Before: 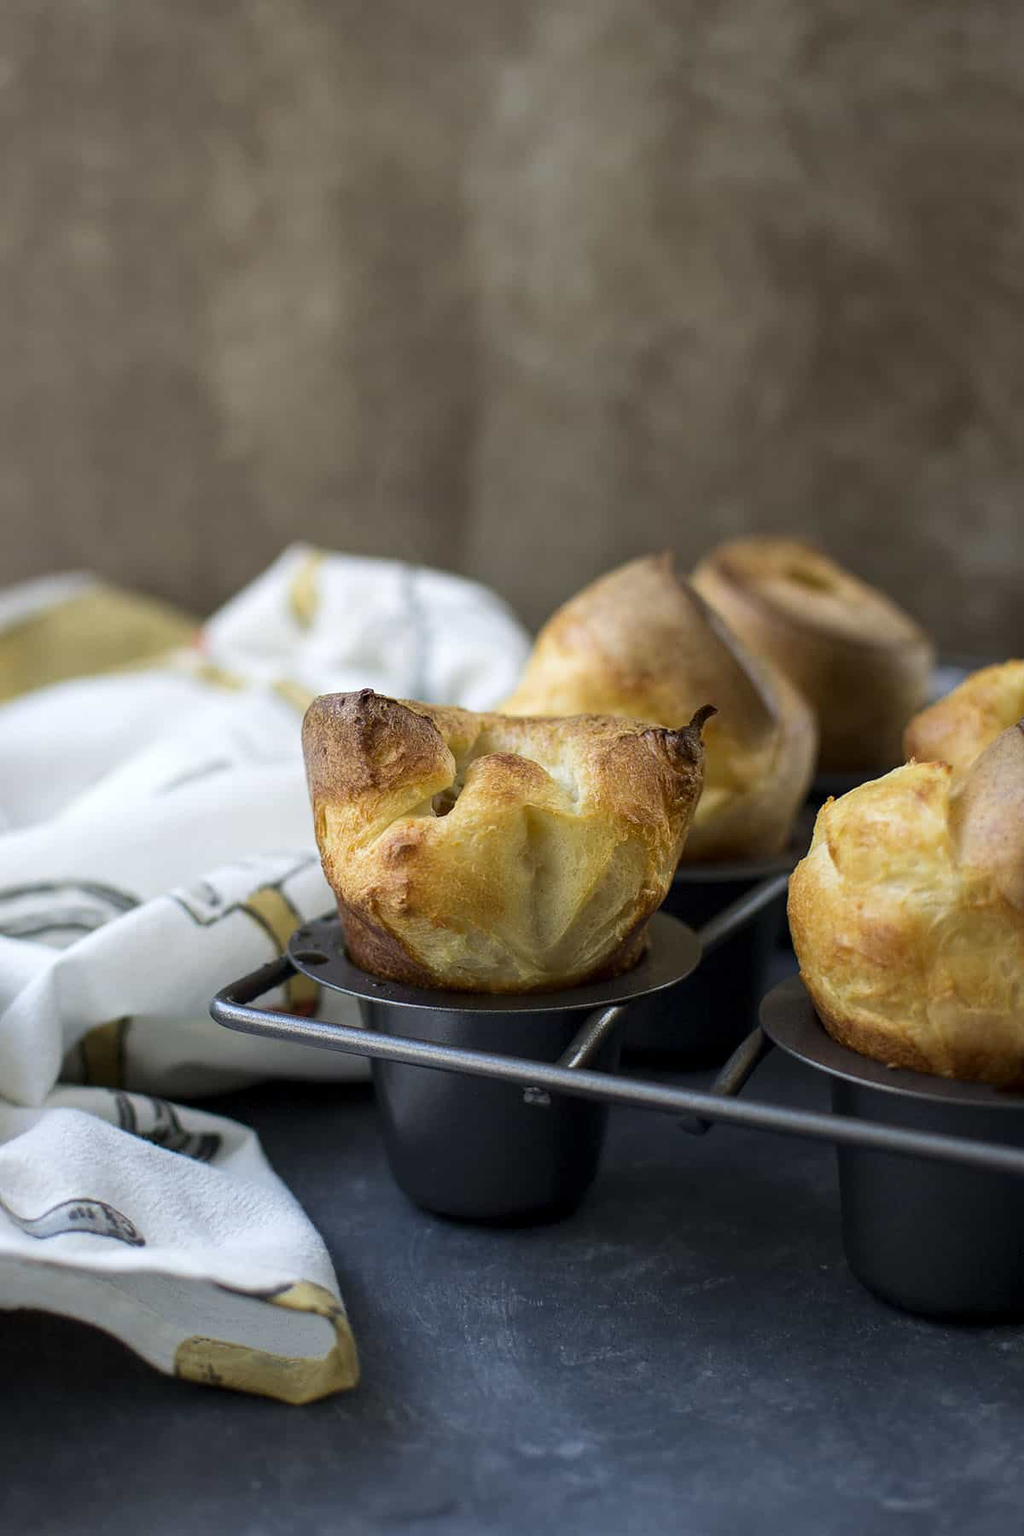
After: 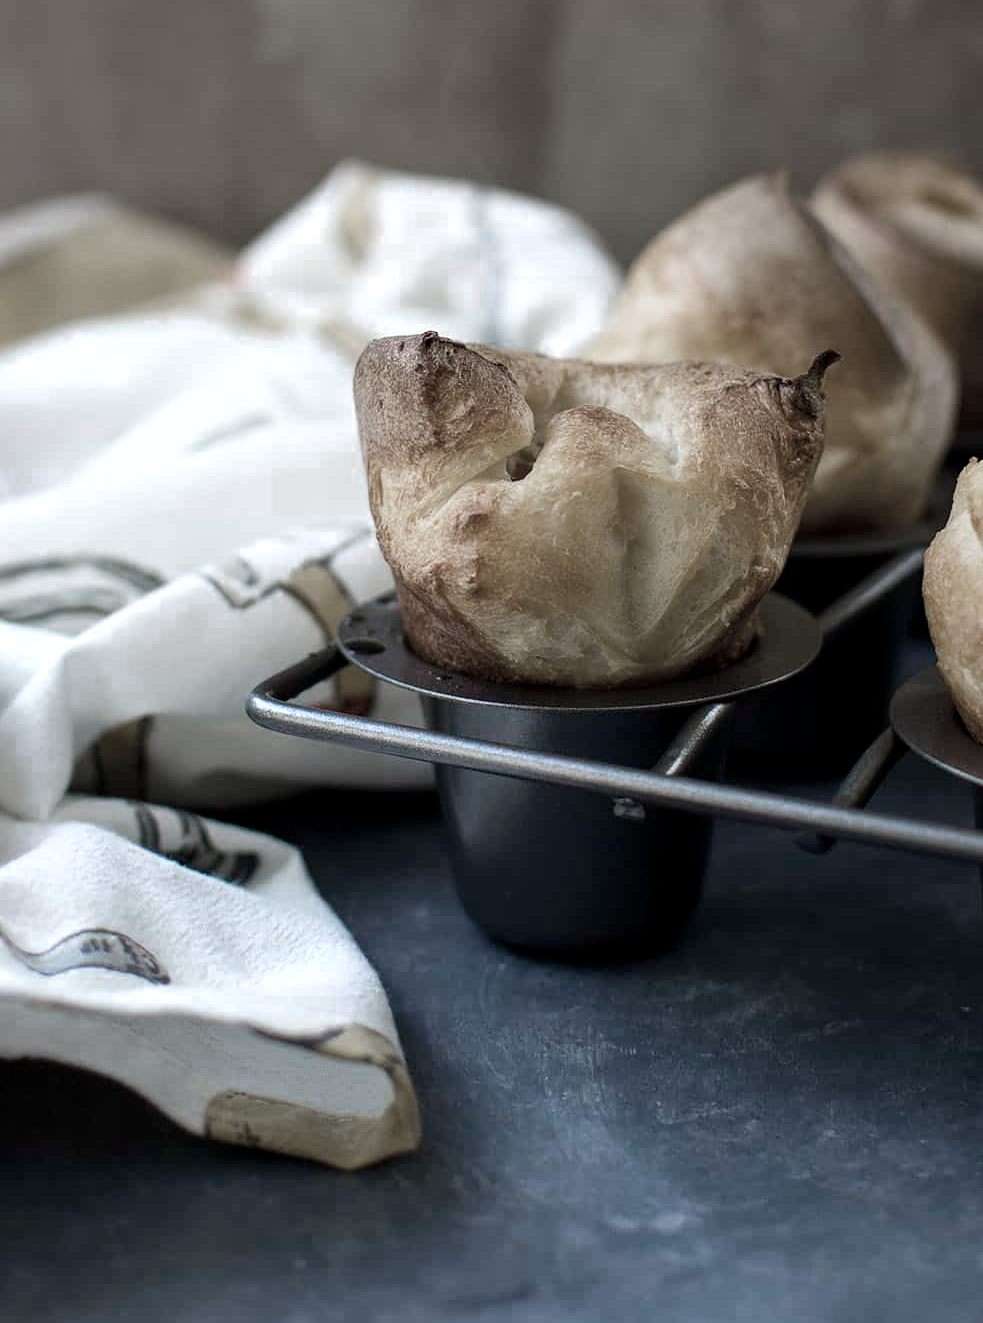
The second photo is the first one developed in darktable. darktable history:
color balance rgb: perceptual saturation grading › global saturation 20%, perceptual saturation grading › highlights -25.495%, perceptual saturation grading › shadows 24.575%
crop: top 26.482%, right 18.05%
color zones: curves: ch0 [(0, 0.613) (0.01, 0.613) (0.245, 0.448) (0.498, 0.529) (0.642, 0.665) (0.879, 0.777) (0.99, 0.613)]; ch1 [(0, 0.272) (0.219, 0.127) (0.724, 0.346)]
